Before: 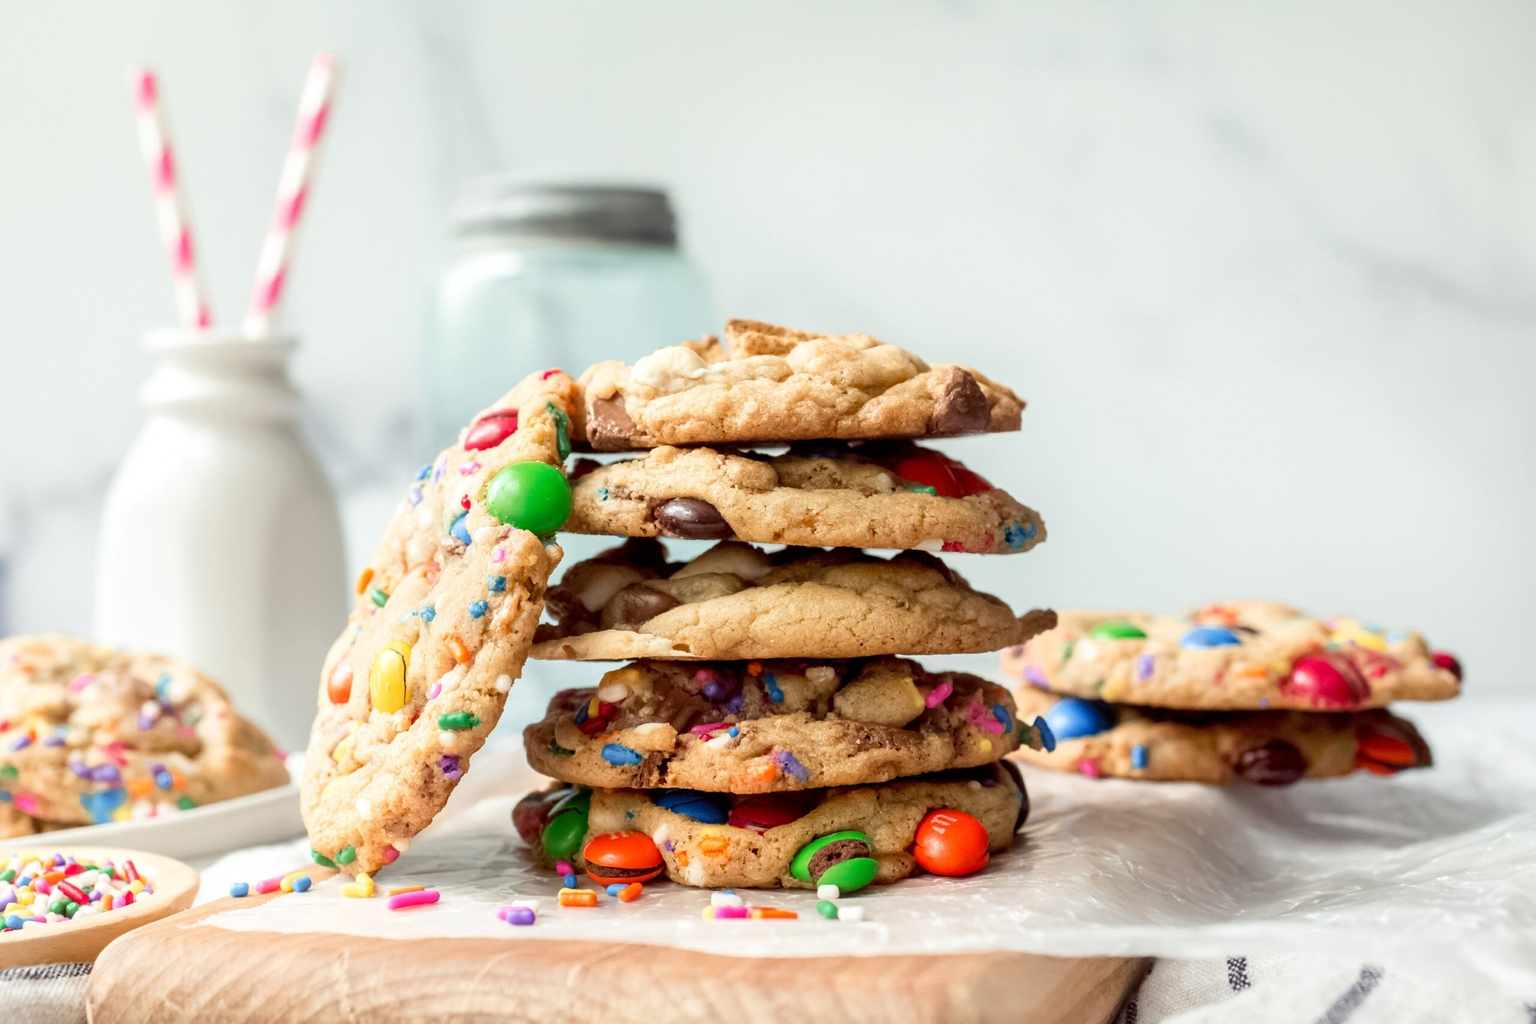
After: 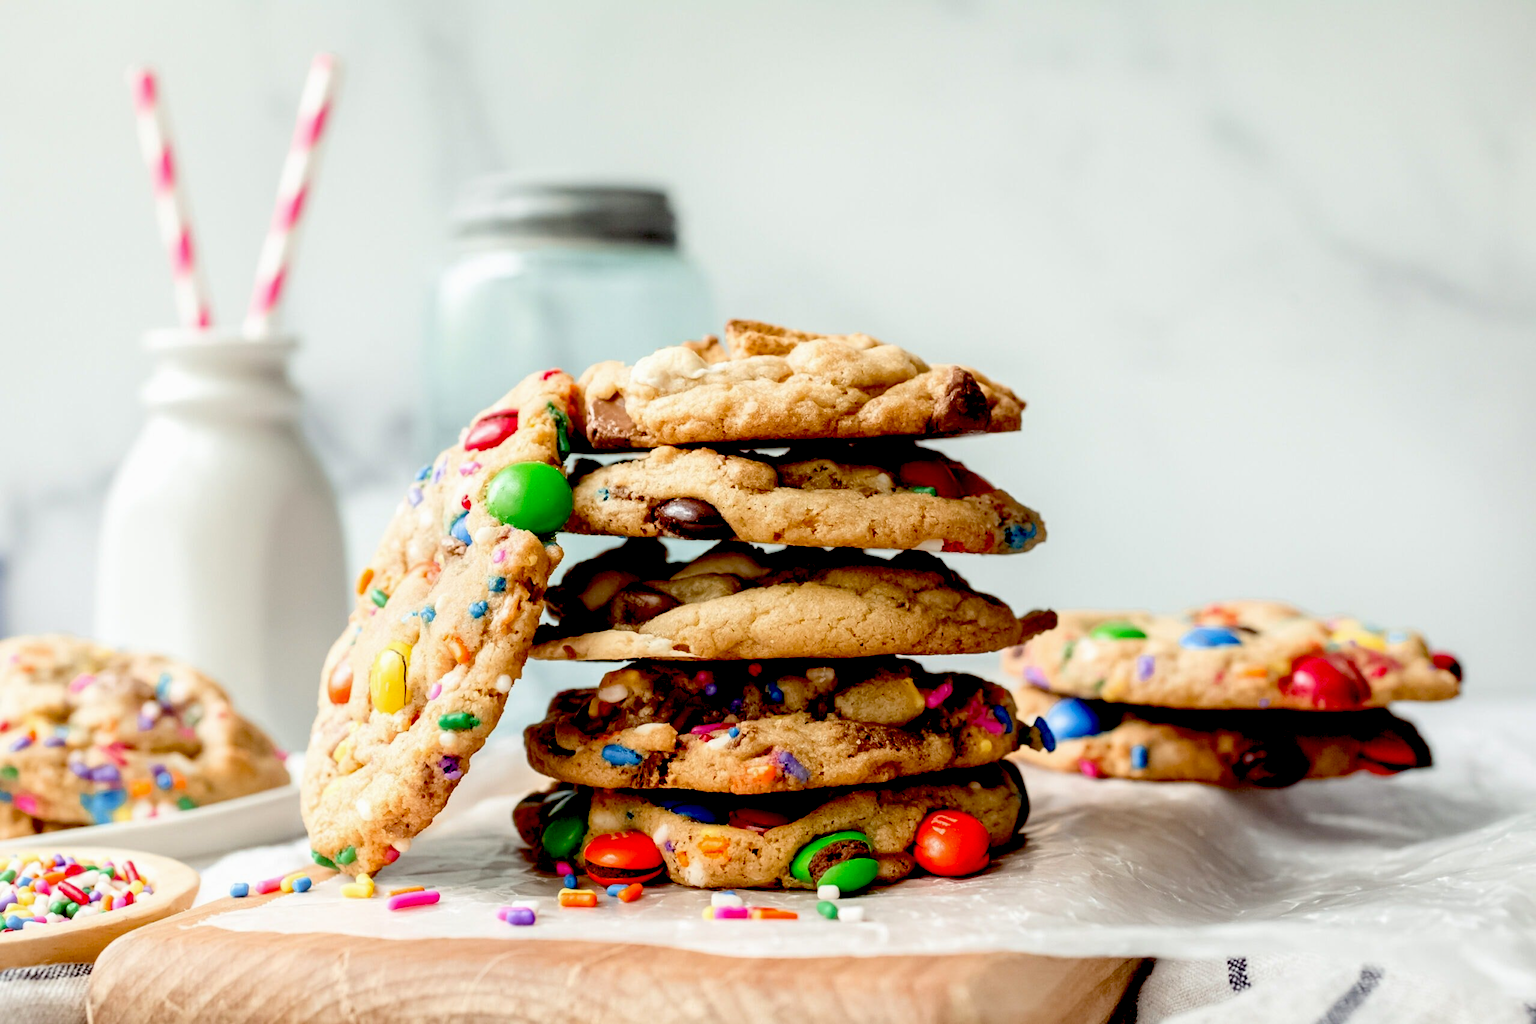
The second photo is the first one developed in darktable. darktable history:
exposure: black level correction 0.055, exposure -0.035 EV, compensate exposure bias true, compensate highlight preservation false
